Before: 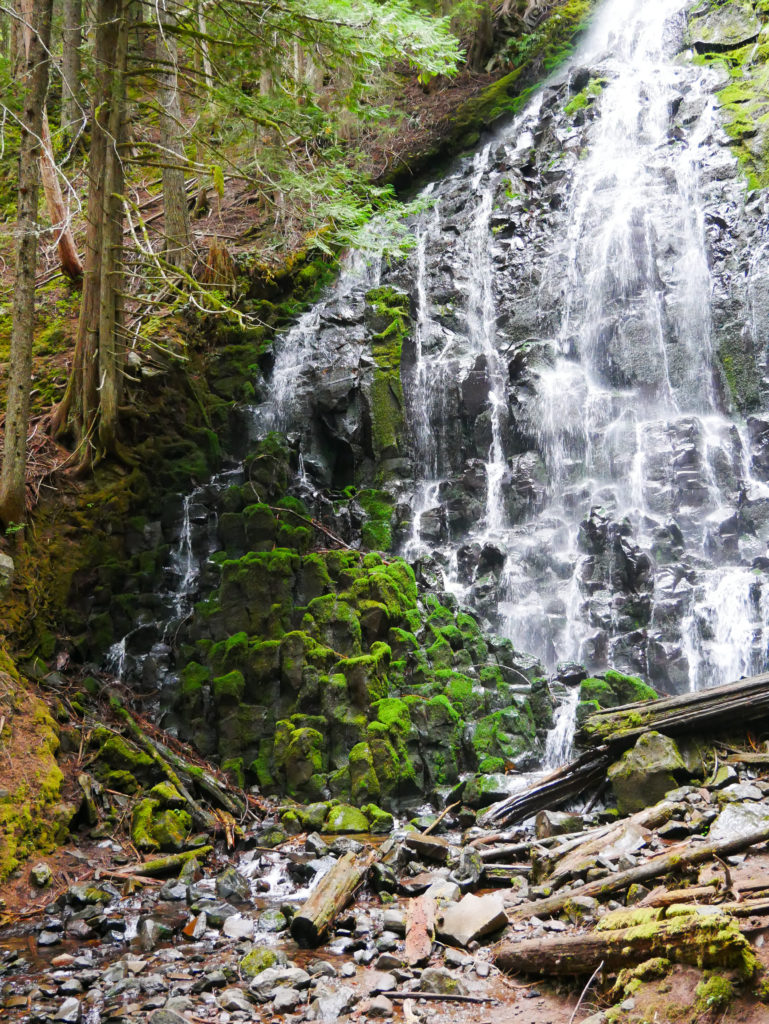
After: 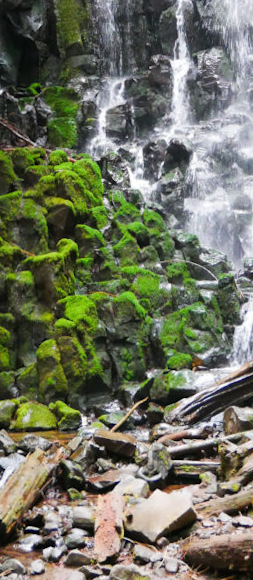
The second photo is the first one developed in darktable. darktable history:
crop: left 40.878%, top 39.176%, right 25.993%, bottom 3.081%
exposure: compensate highlight preservation false
rotate and perspective: rotation -0.45°, automatic cropping original format, crop left 0.008, crop right 0.992, crop top 0.012, crop bottom 0.988
